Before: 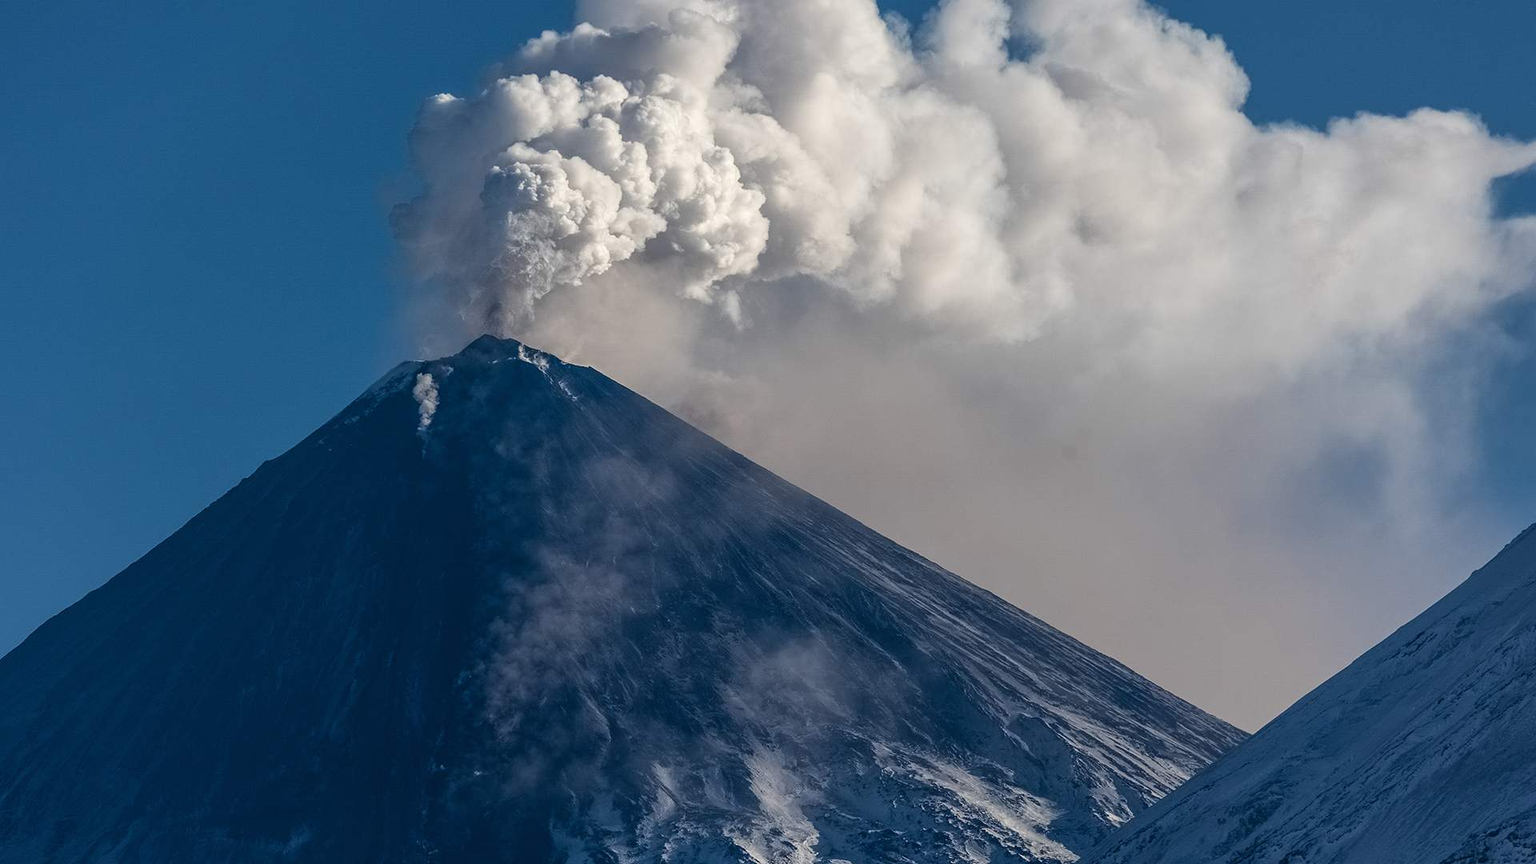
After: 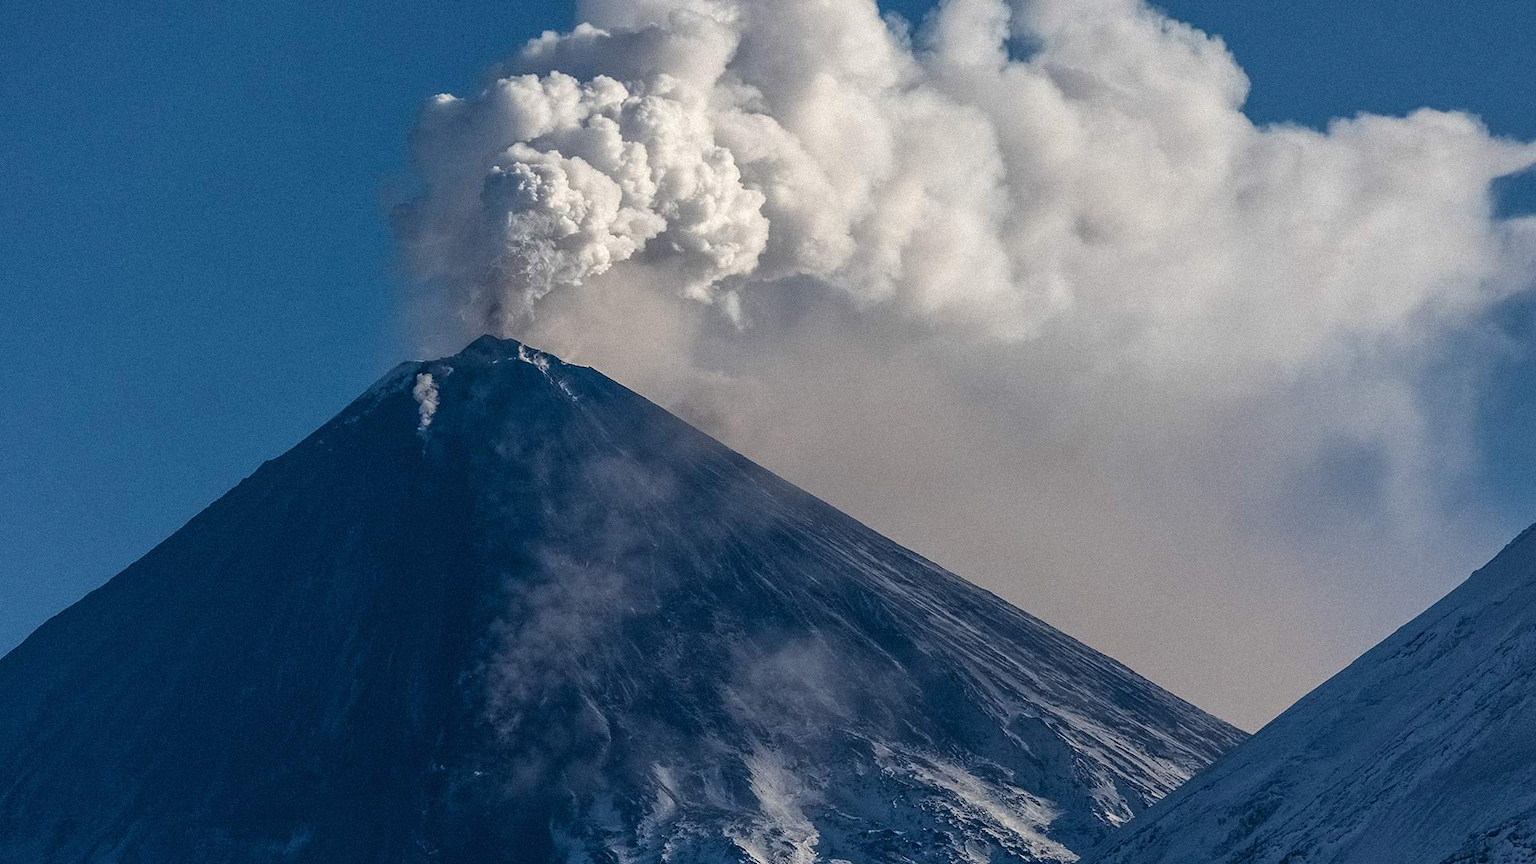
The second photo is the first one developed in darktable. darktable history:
grain: mid-tones bias 0%
tone equalizer: on, module defaults
